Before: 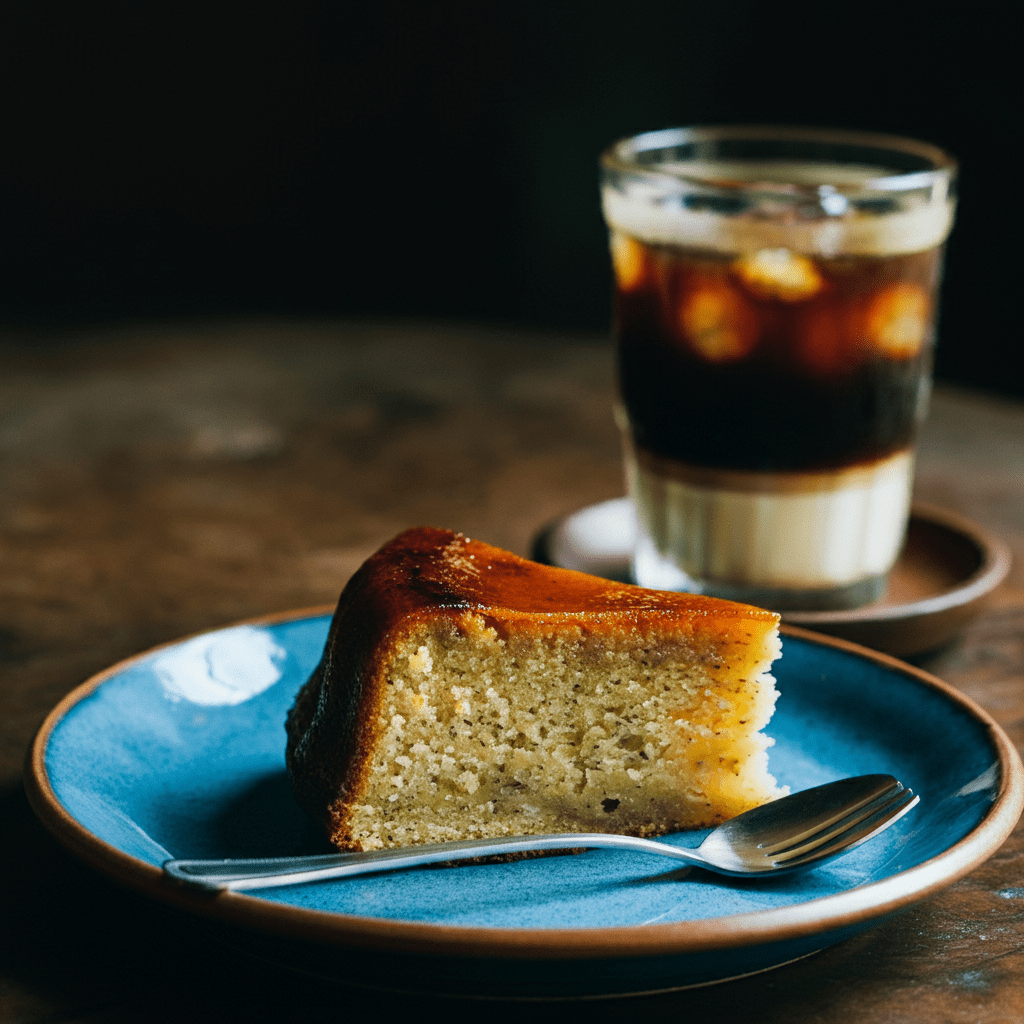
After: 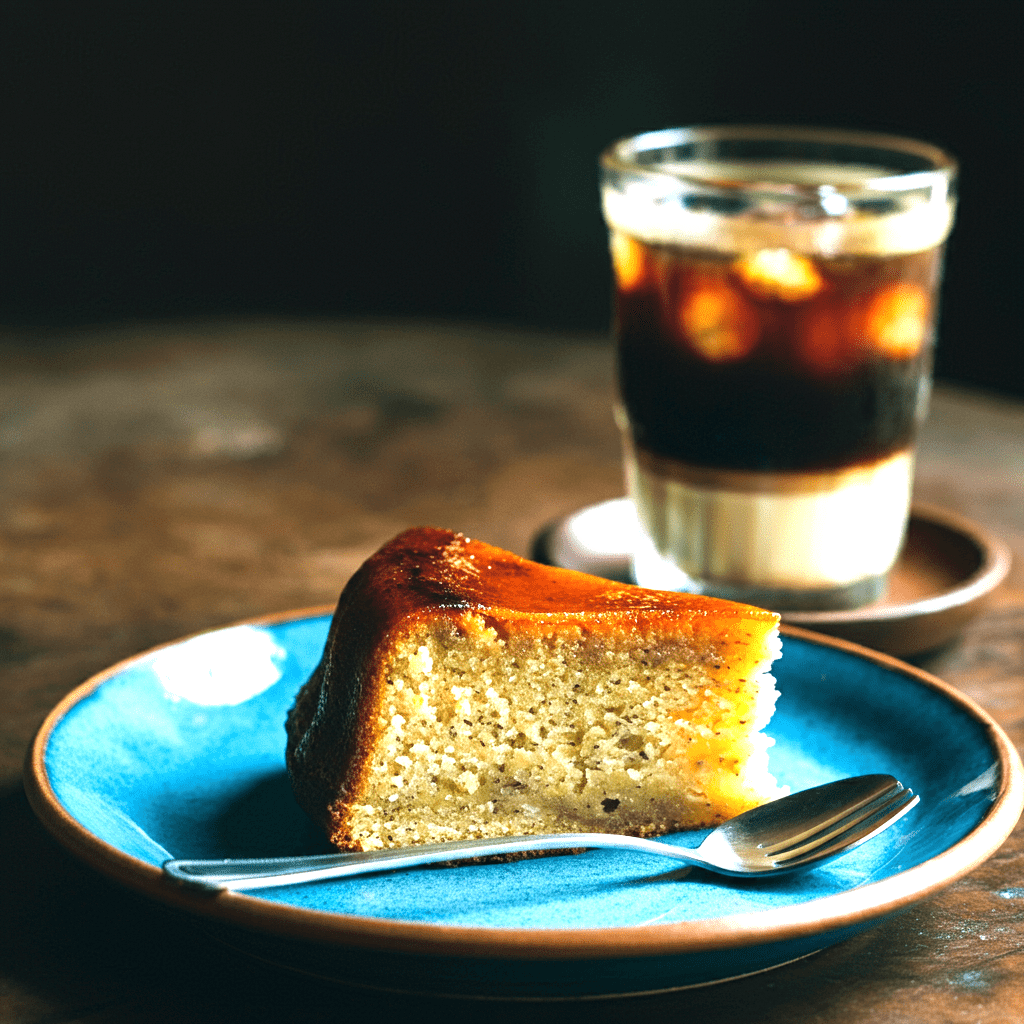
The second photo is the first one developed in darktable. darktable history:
tone equalizer: edges refinement/feathering 500, mask exposure compensation -1.57 EV, preserve details no
exposure: black level correction 0, exposure 1.2 EV, compensate exposure bias true, compensate highlight preservation false
